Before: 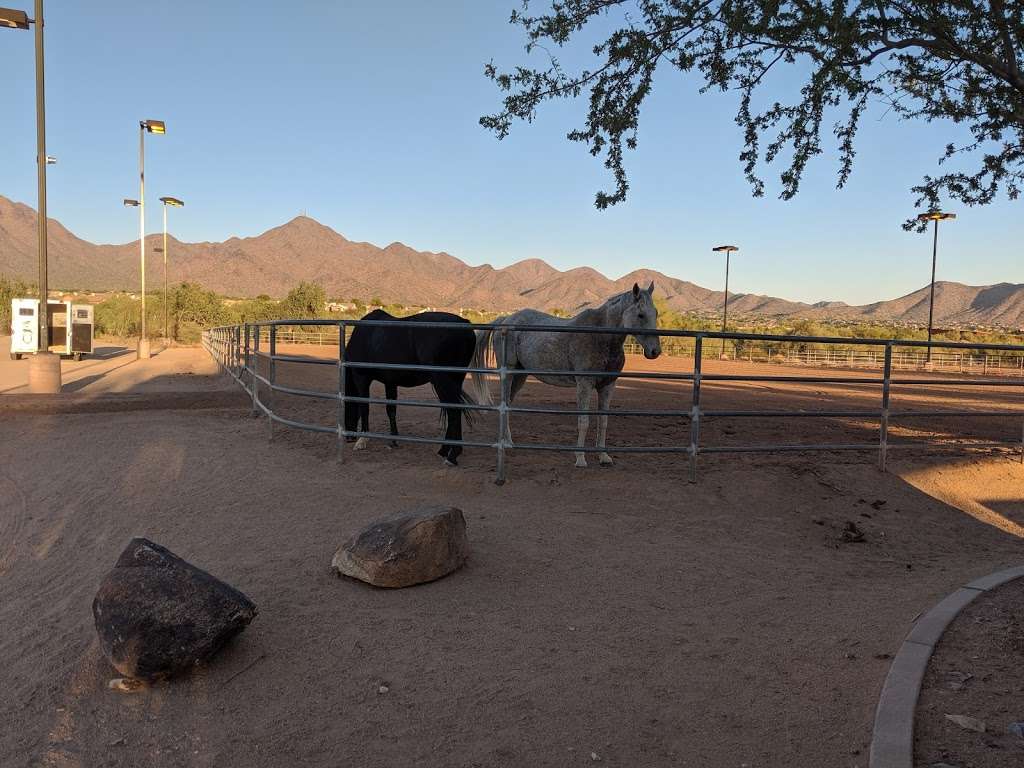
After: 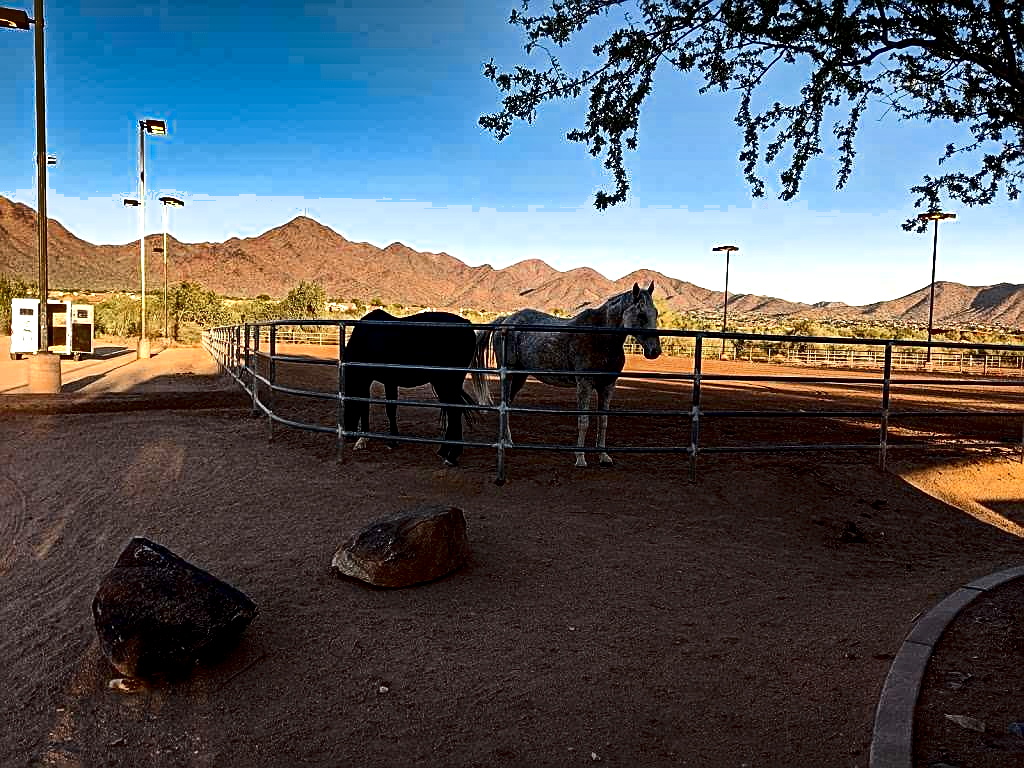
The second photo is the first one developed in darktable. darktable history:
tone equalizer: -8 EV -0.718 EV, -7 EV -0.707 EV, -6 EV -0.592 EV, -5 EV -0.393 EV, -3 EV 0.388 EV, -2 EV 0.6 EV, -1 EV 0.686 EV, +0 EV 0.755 EV
contrast brightness saturation: contrast 0.22, brightness -0.188, saturation 0.239
local contrast: highlights 104%, shadows 99%, detail 120%, midtone range 0.2
shadows and highlights: shadows 21.01, highlights -82.56, soften with gaussian
exposure: black level correction 0.008, exposure 0.102 EV, compensate highlight preservation false
haze removal: compatibility mode true, adaptive false
color zones: curves: ch0 [(0, 0.5) (0.125, 0.4) (0.25, 0.5) (0.375, 0.4) (0.5, 0.4) (0.625, 0.35) (0.75, 0.35) (0.875, 0.5)]; ch1 [(0, 0.35) (0.125, 0.45) (0.25, 0.35) (0.375, 0.35) (0.5, 0.35) (0.625, 0.35) (0.75, 0.45) (0.875, 0.35)]; ch2 [(0, 0.6) (0.125, 0.5) (0.25, 0.5) (0.375, 0.6) (0.5, 0.6) (0.625, 0.5) (0.75, 0.5) (0.875, 0.5)]
sharpen: on, module defaults
